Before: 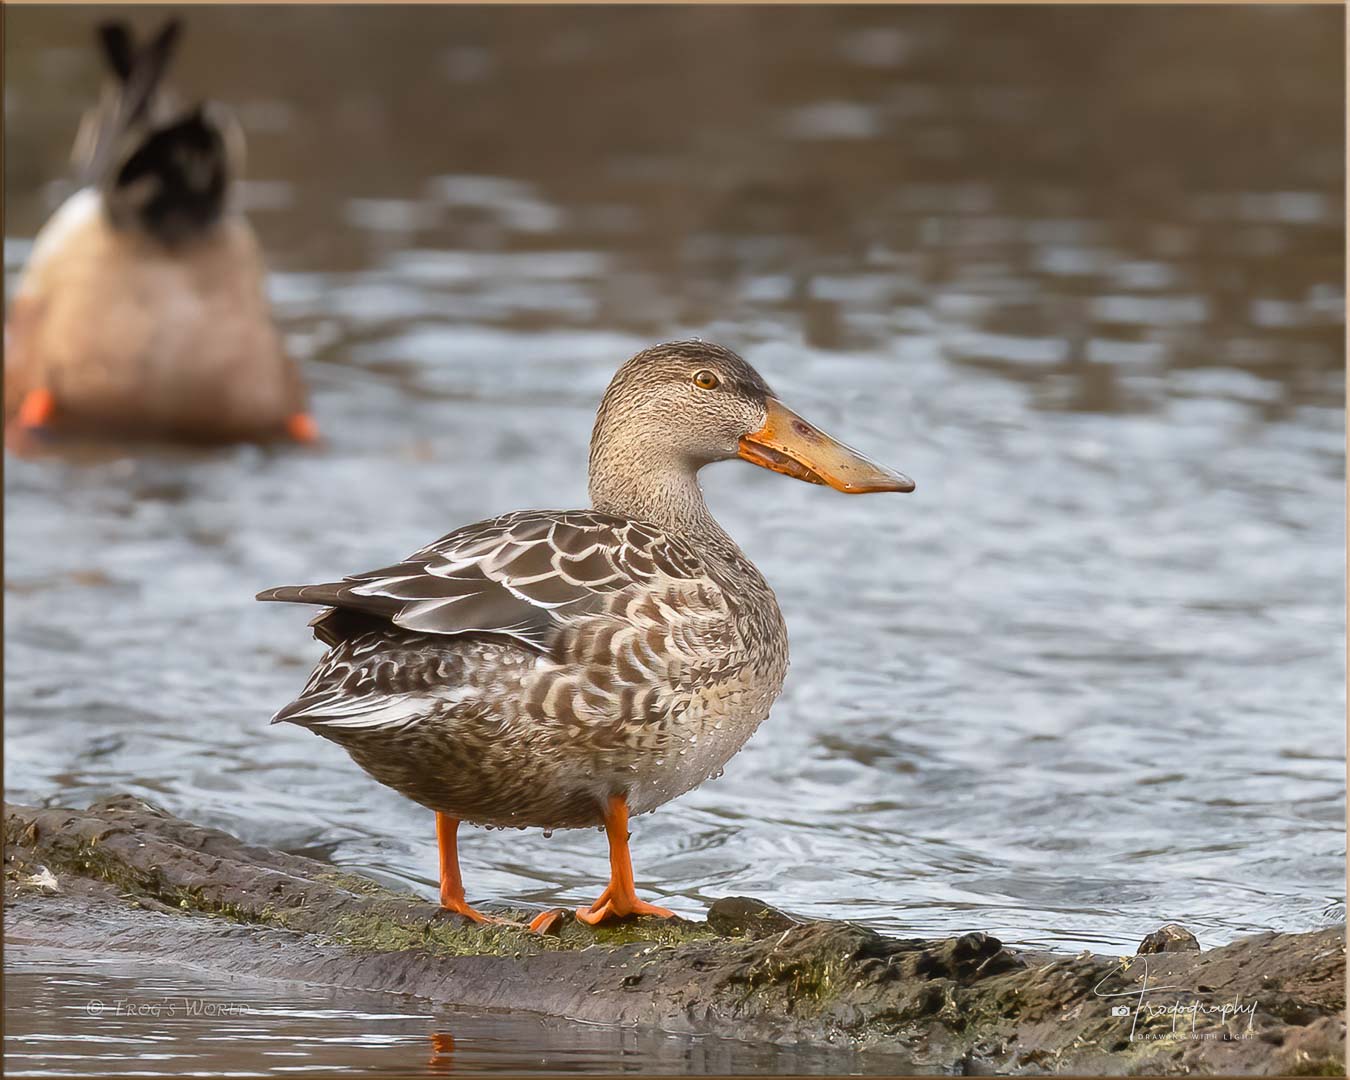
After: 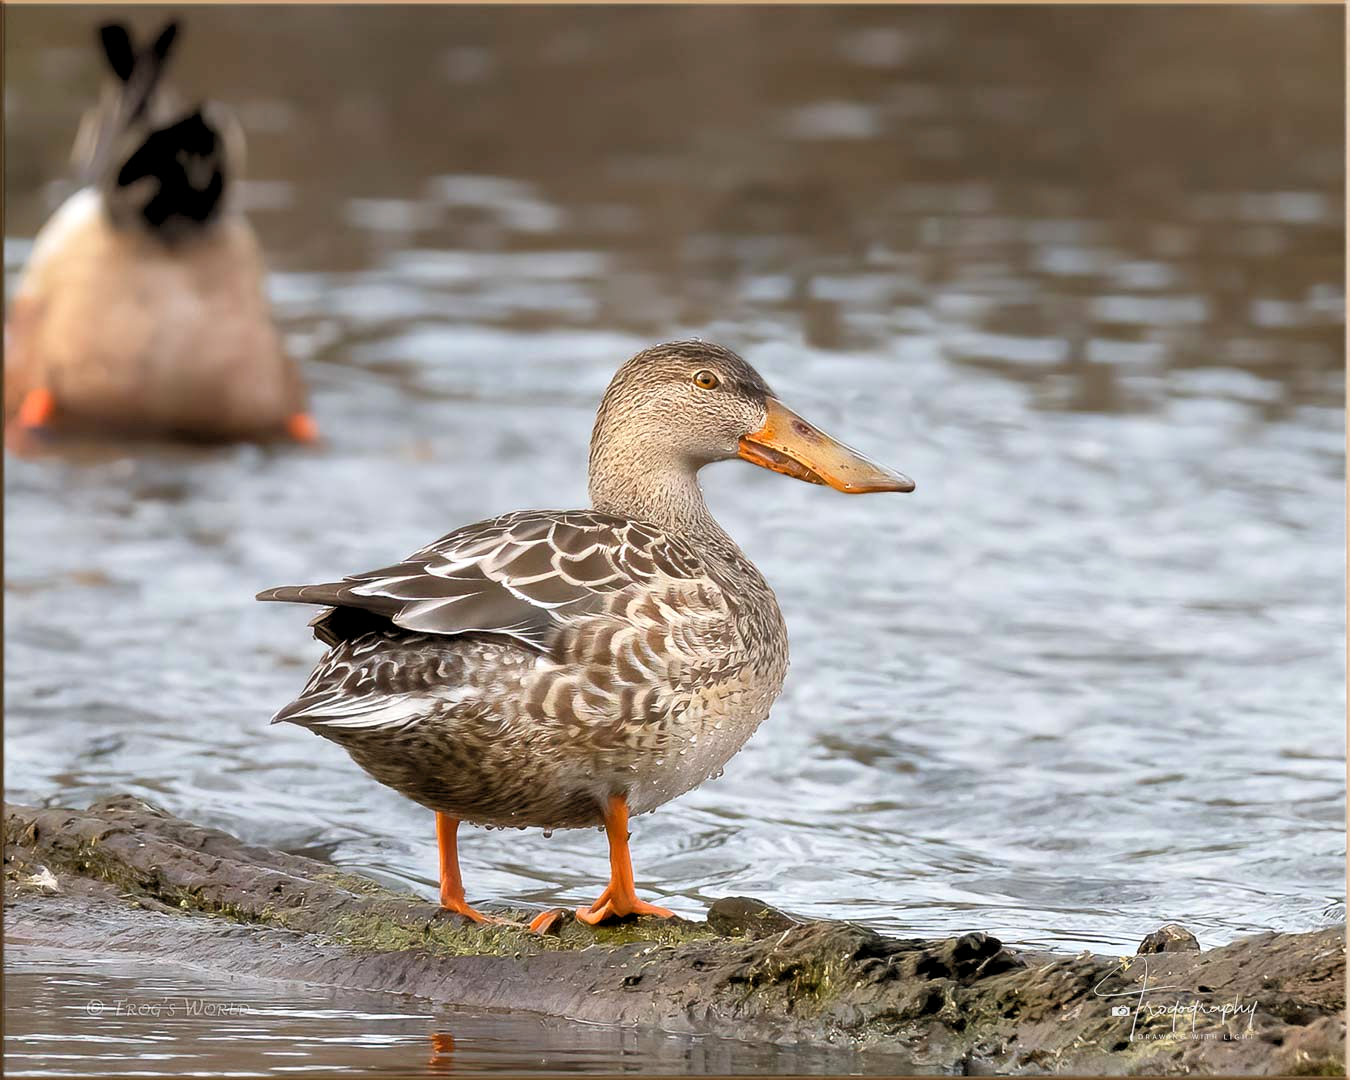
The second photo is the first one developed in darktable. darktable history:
rgb levels: levels [[0.013, 0.434, 0.89], [0, 0.5, 1], [0, 0.5, 1]]
tone equalizer: on, module defaults
